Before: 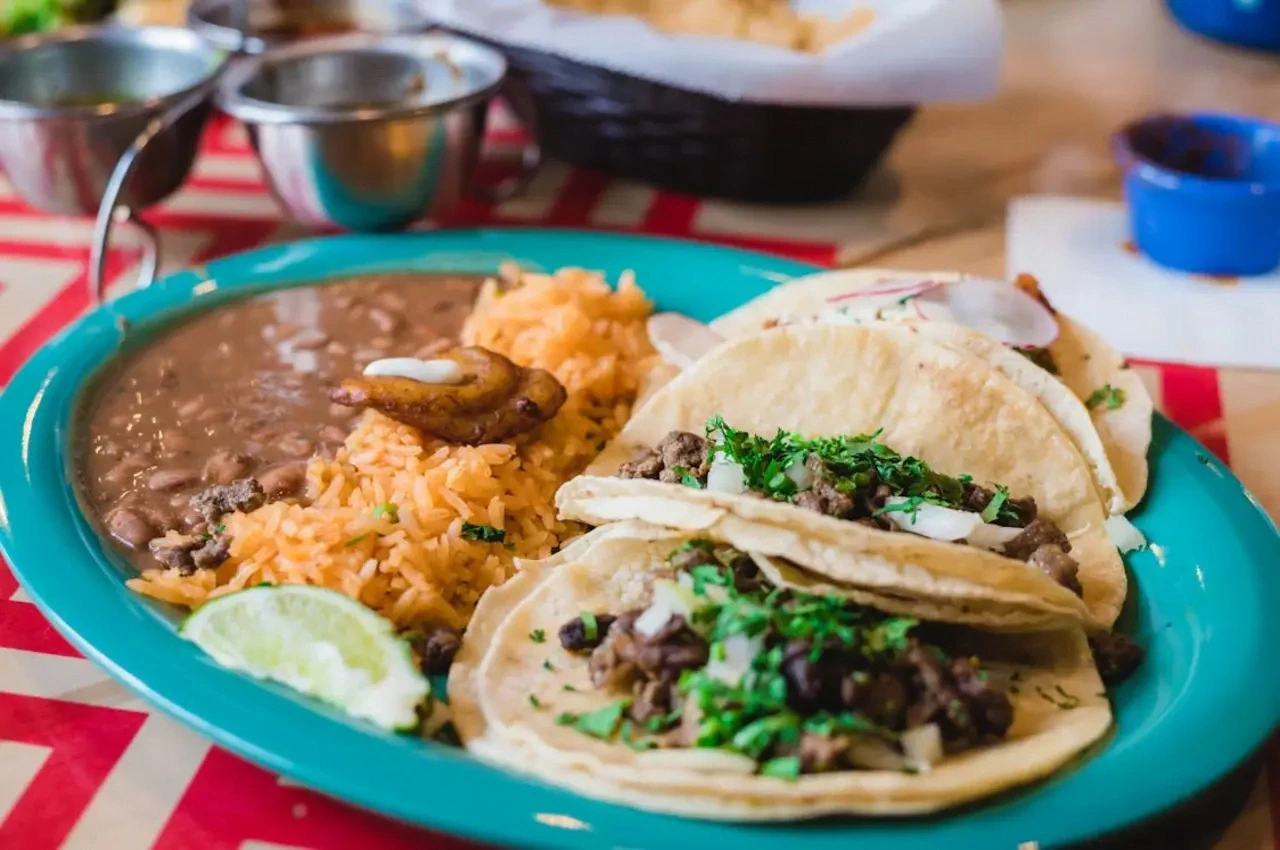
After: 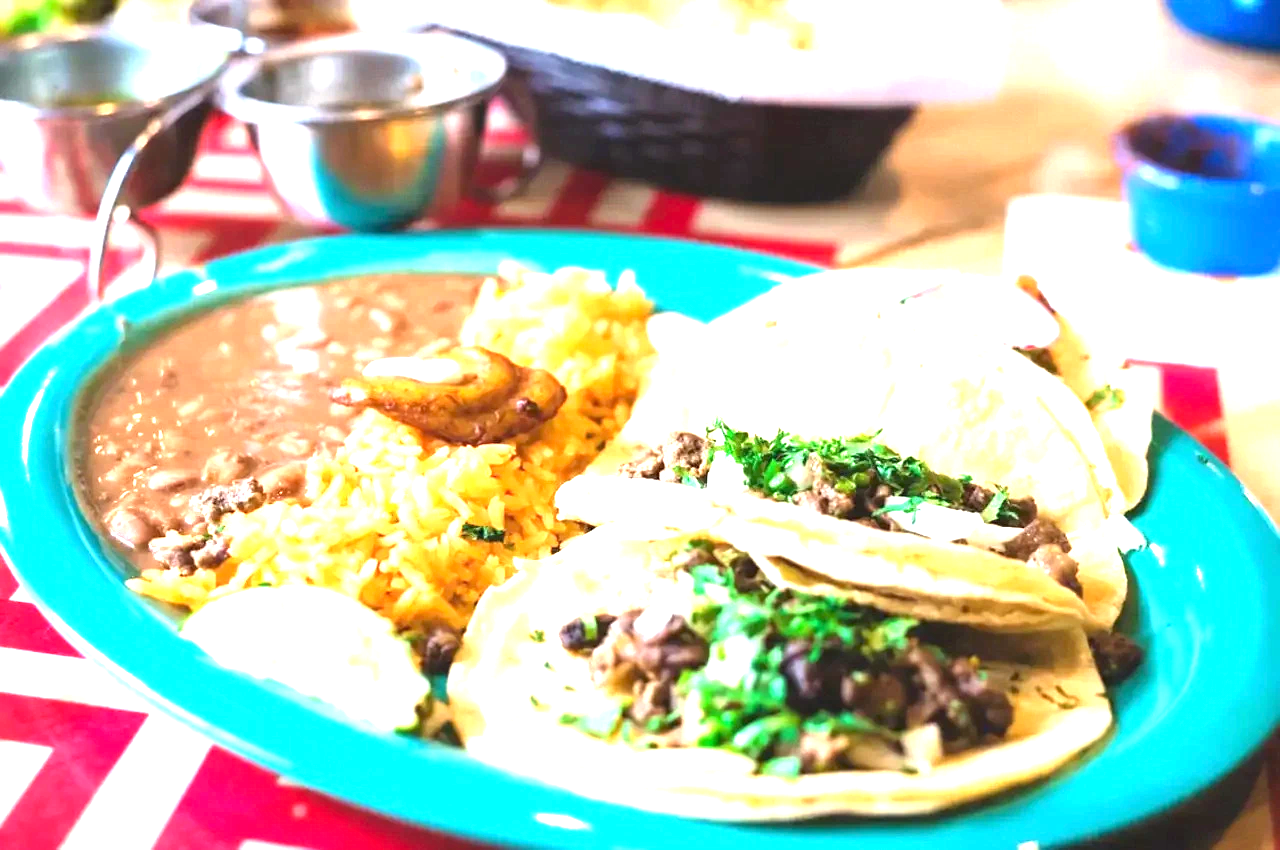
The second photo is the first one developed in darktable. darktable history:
exposure: exposure 1.995 EV, compensate exposure bias true, compensate highlight preservation false
